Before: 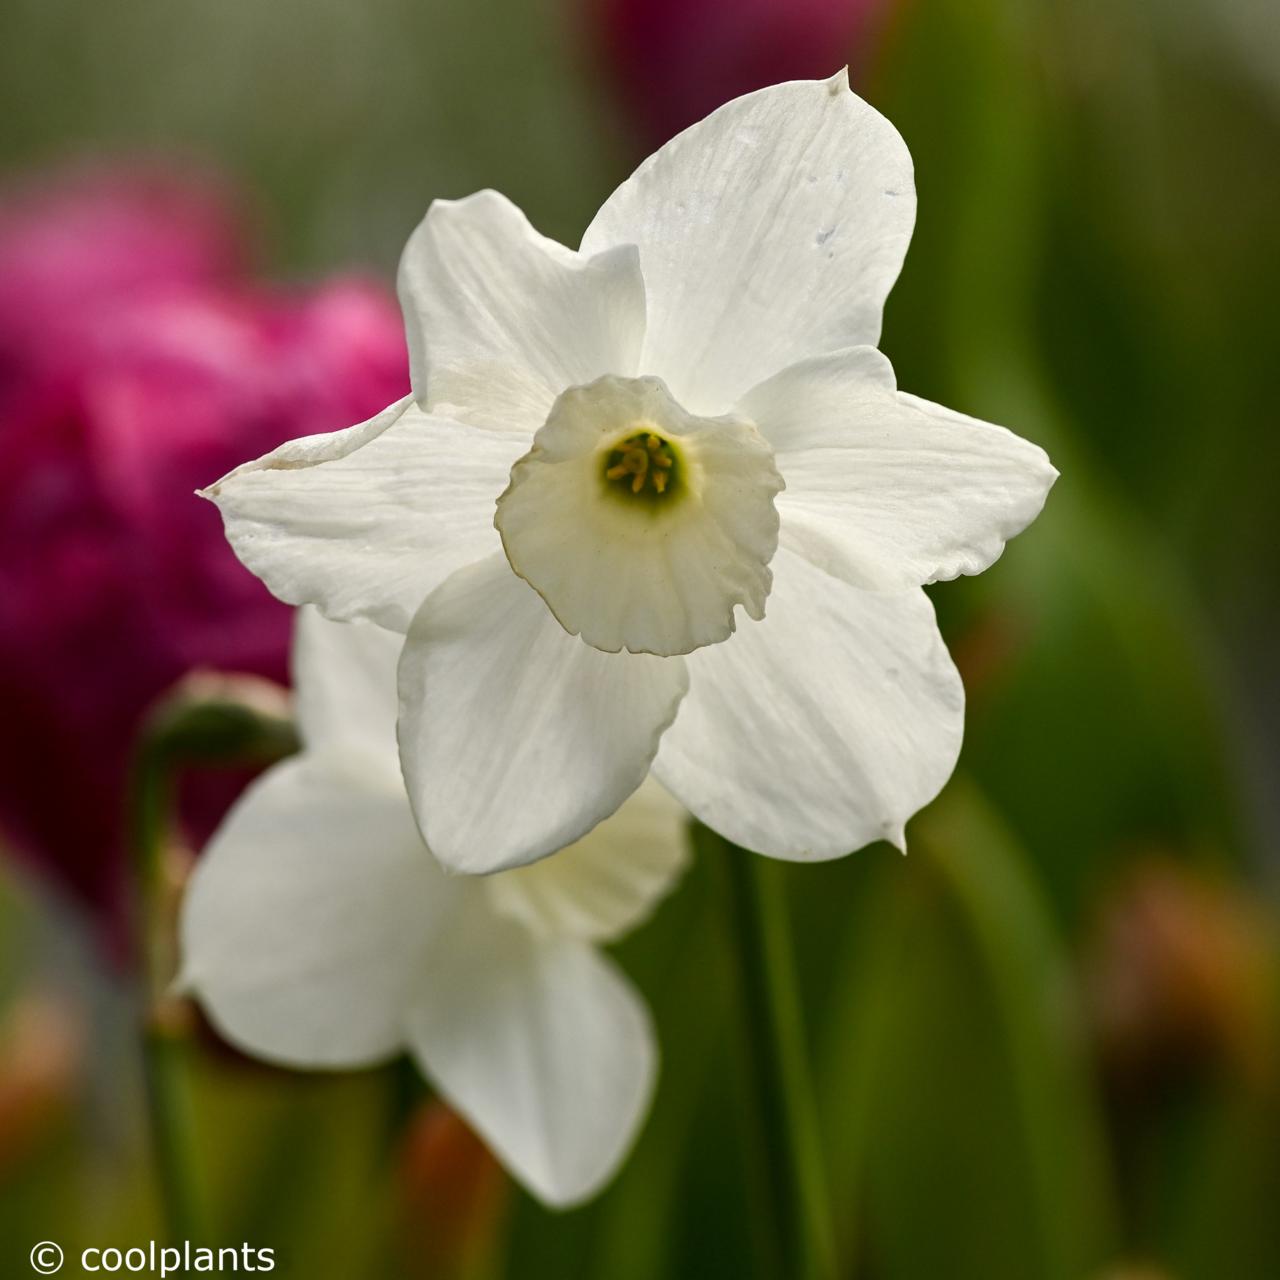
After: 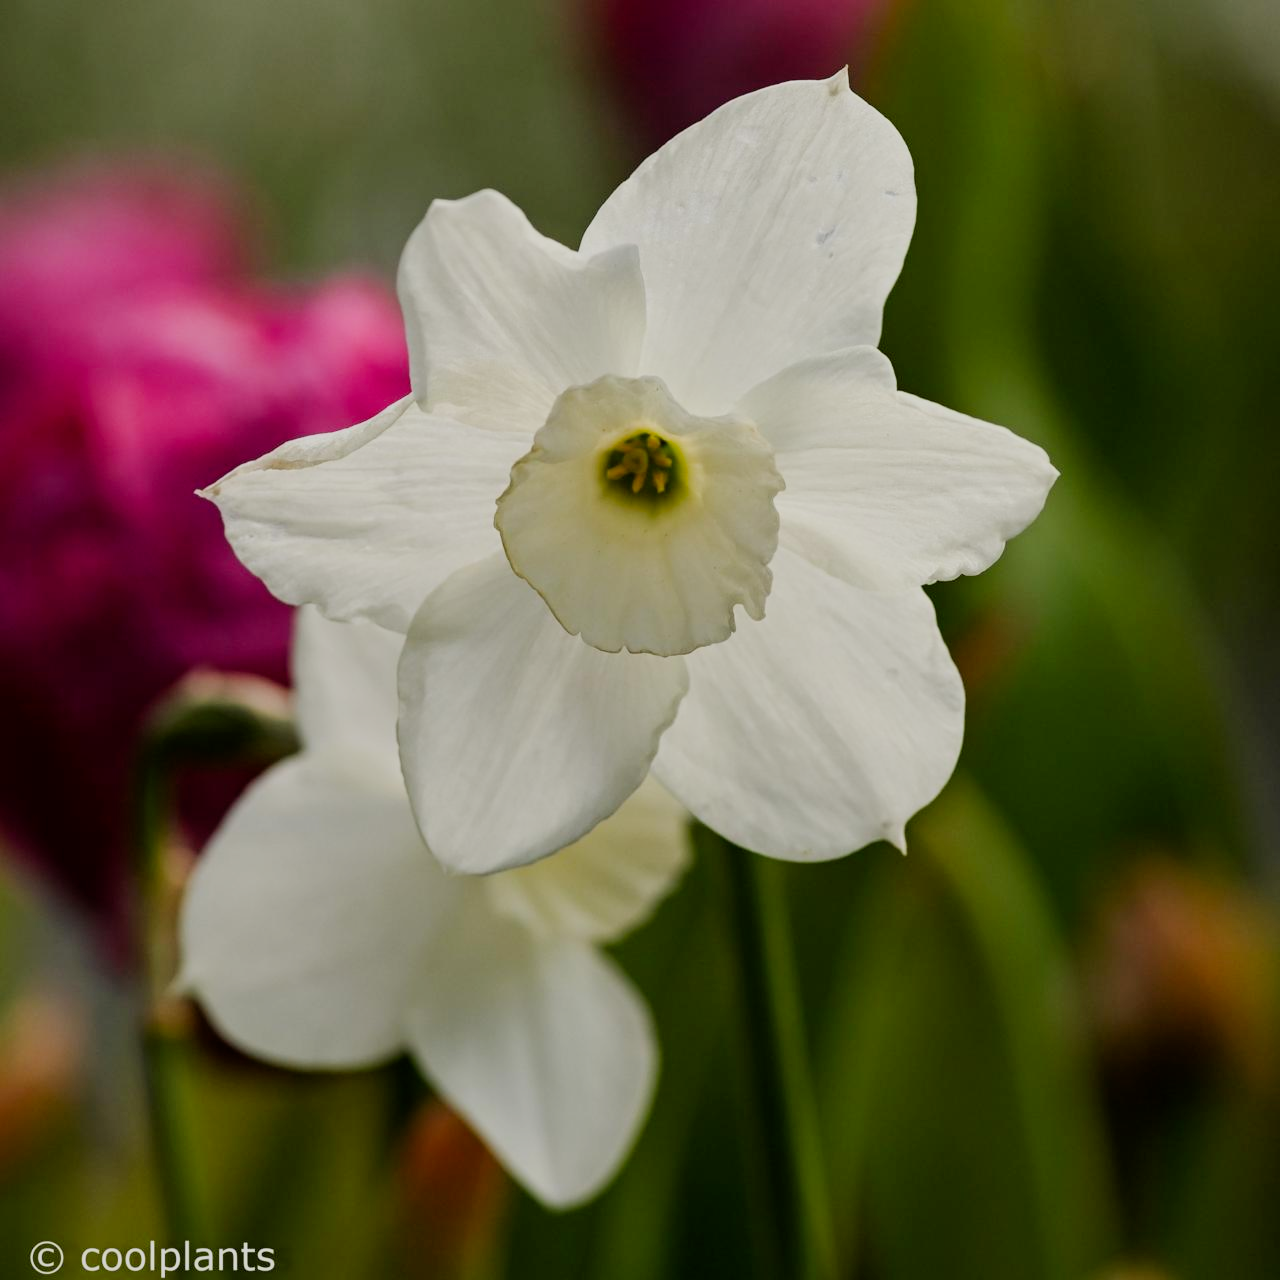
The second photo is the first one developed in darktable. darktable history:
filmic rgb: black relative exposure -7.65 EV, white relative exposure 4.56 EV, hardness 3.61
contrast brightness saturation: saturation 0.103
